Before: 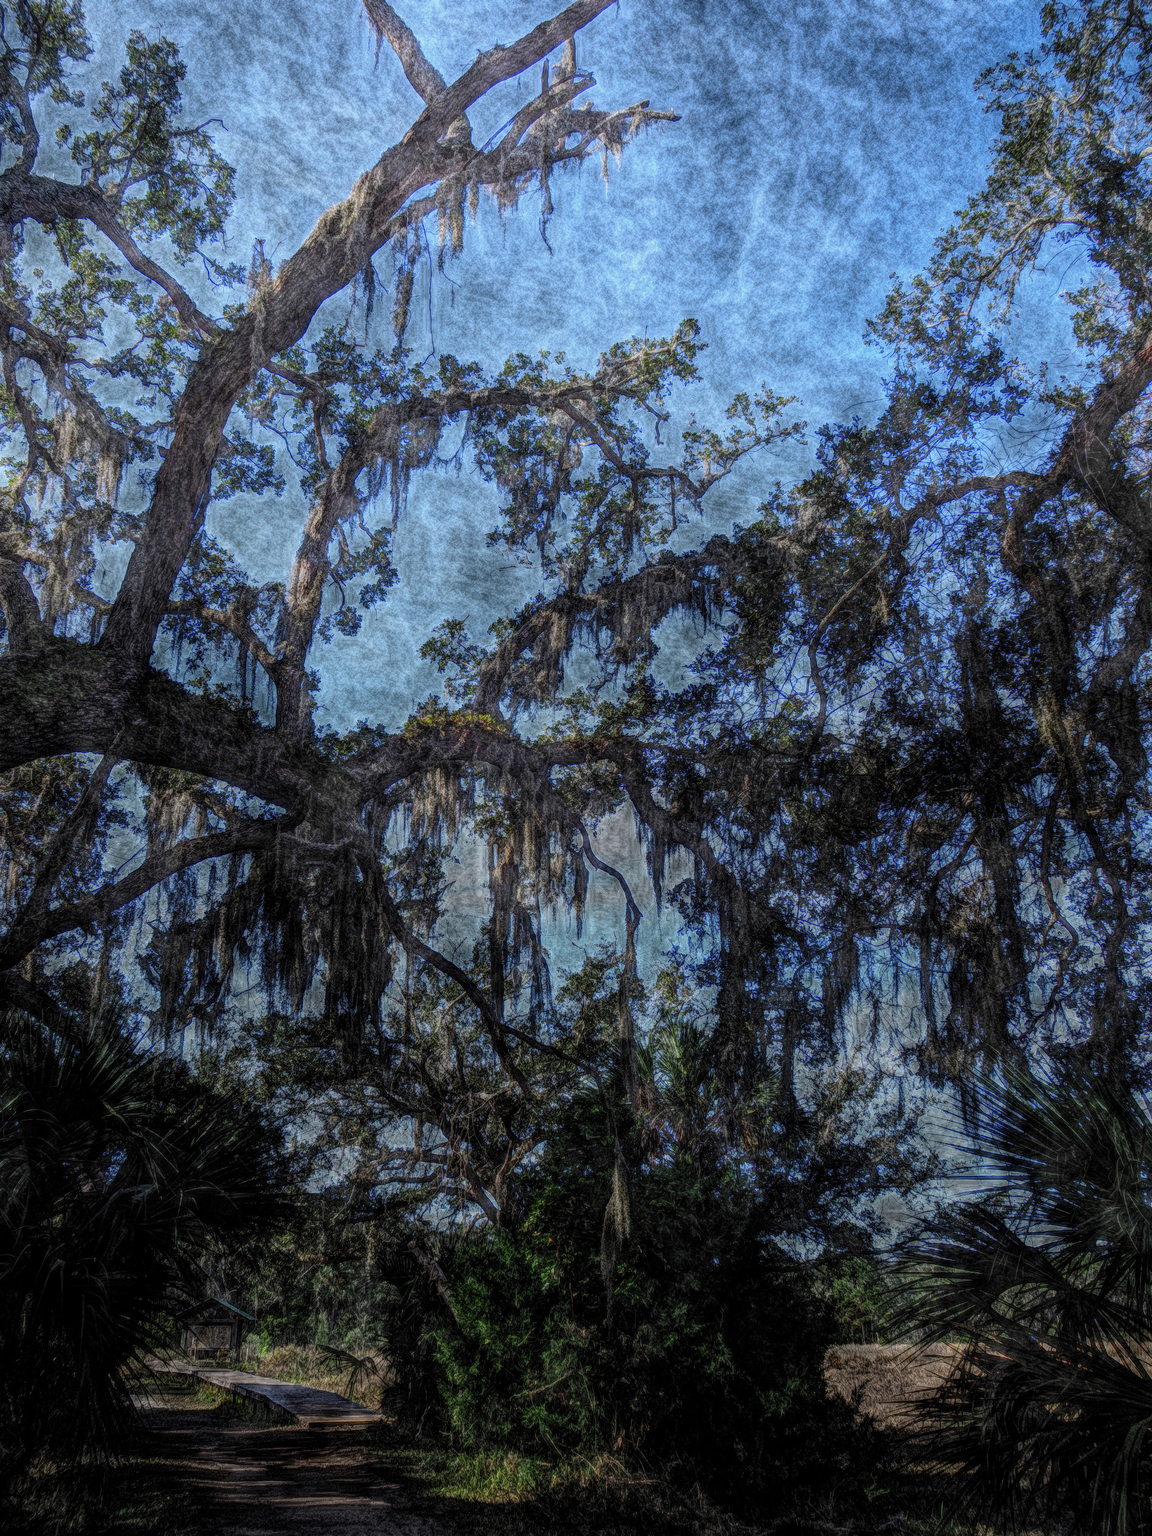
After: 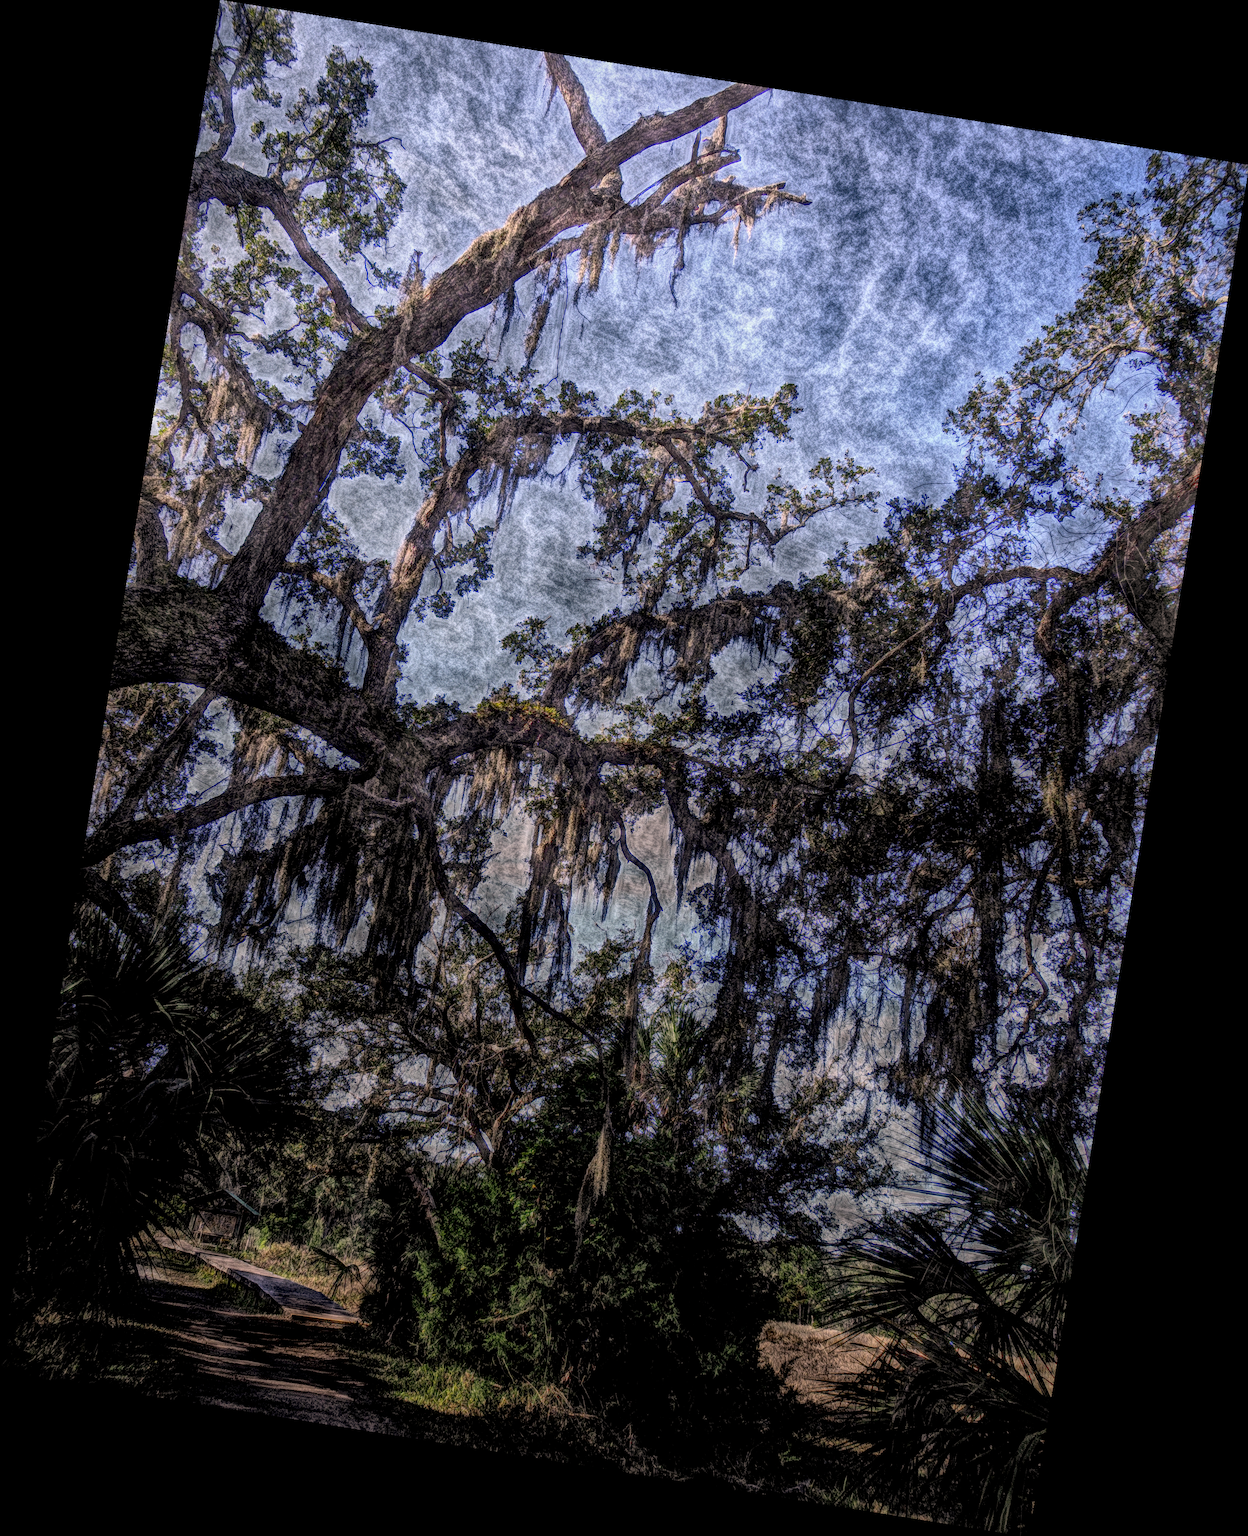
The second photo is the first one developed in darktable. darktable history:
local contrast: mode bilateral grid, contrast 20, coarseness 50, detail 171%, midtone range 0.2
white balance: emerald 1
rotate and perspective: rotation 9.12°, automatic cropping off
color correction: highlights a* 11.96, highlights b* 11.58
